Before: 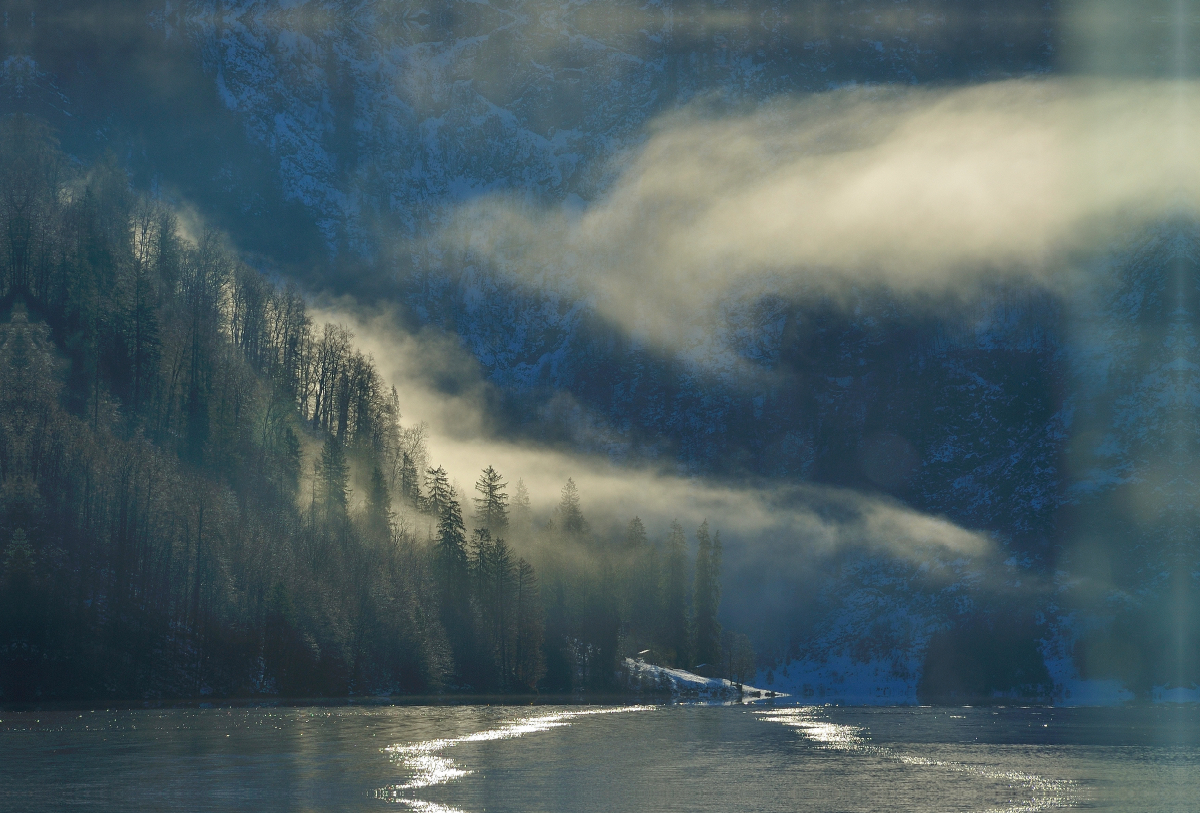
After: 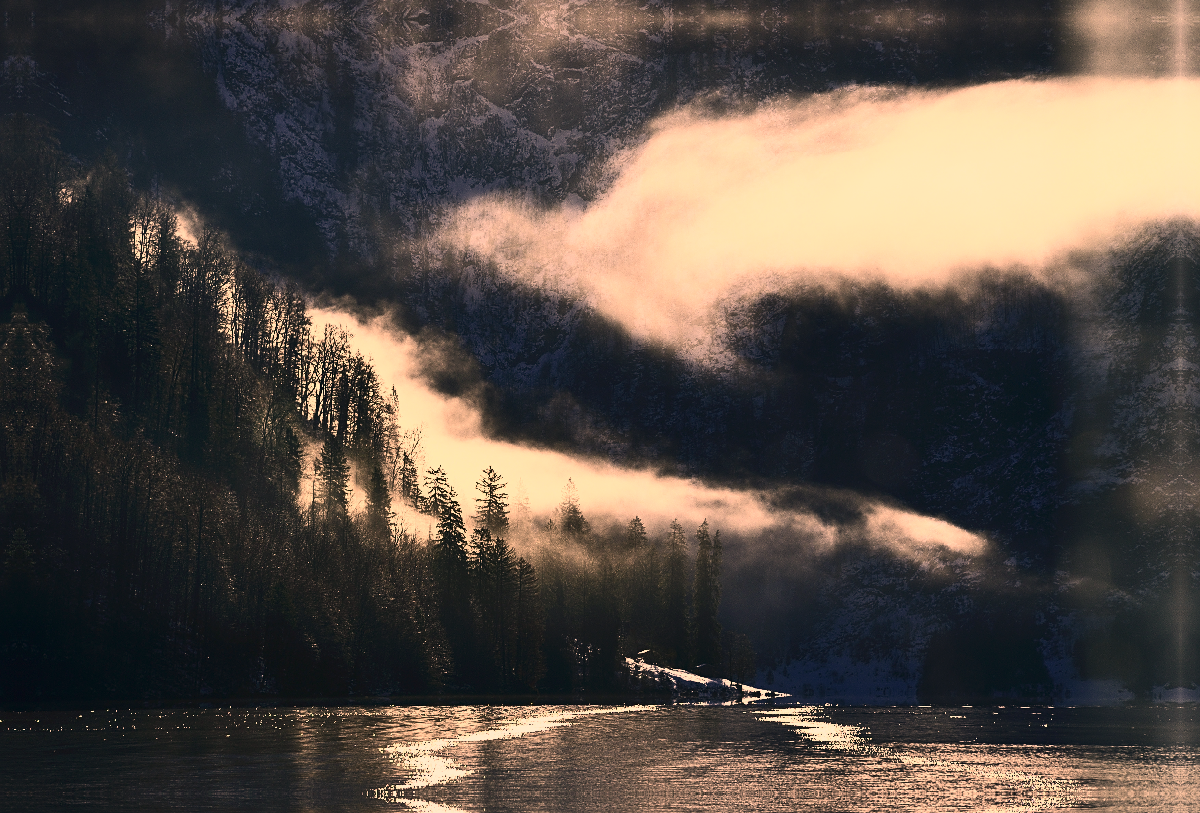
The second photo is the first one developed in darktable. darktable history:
color correction: highlights a* 39.62, highlights b* 39.8, saturation 0.691
sharpen: on, module defaults
contrast brightness saturation: contrast 0.942, brightness 0.197
